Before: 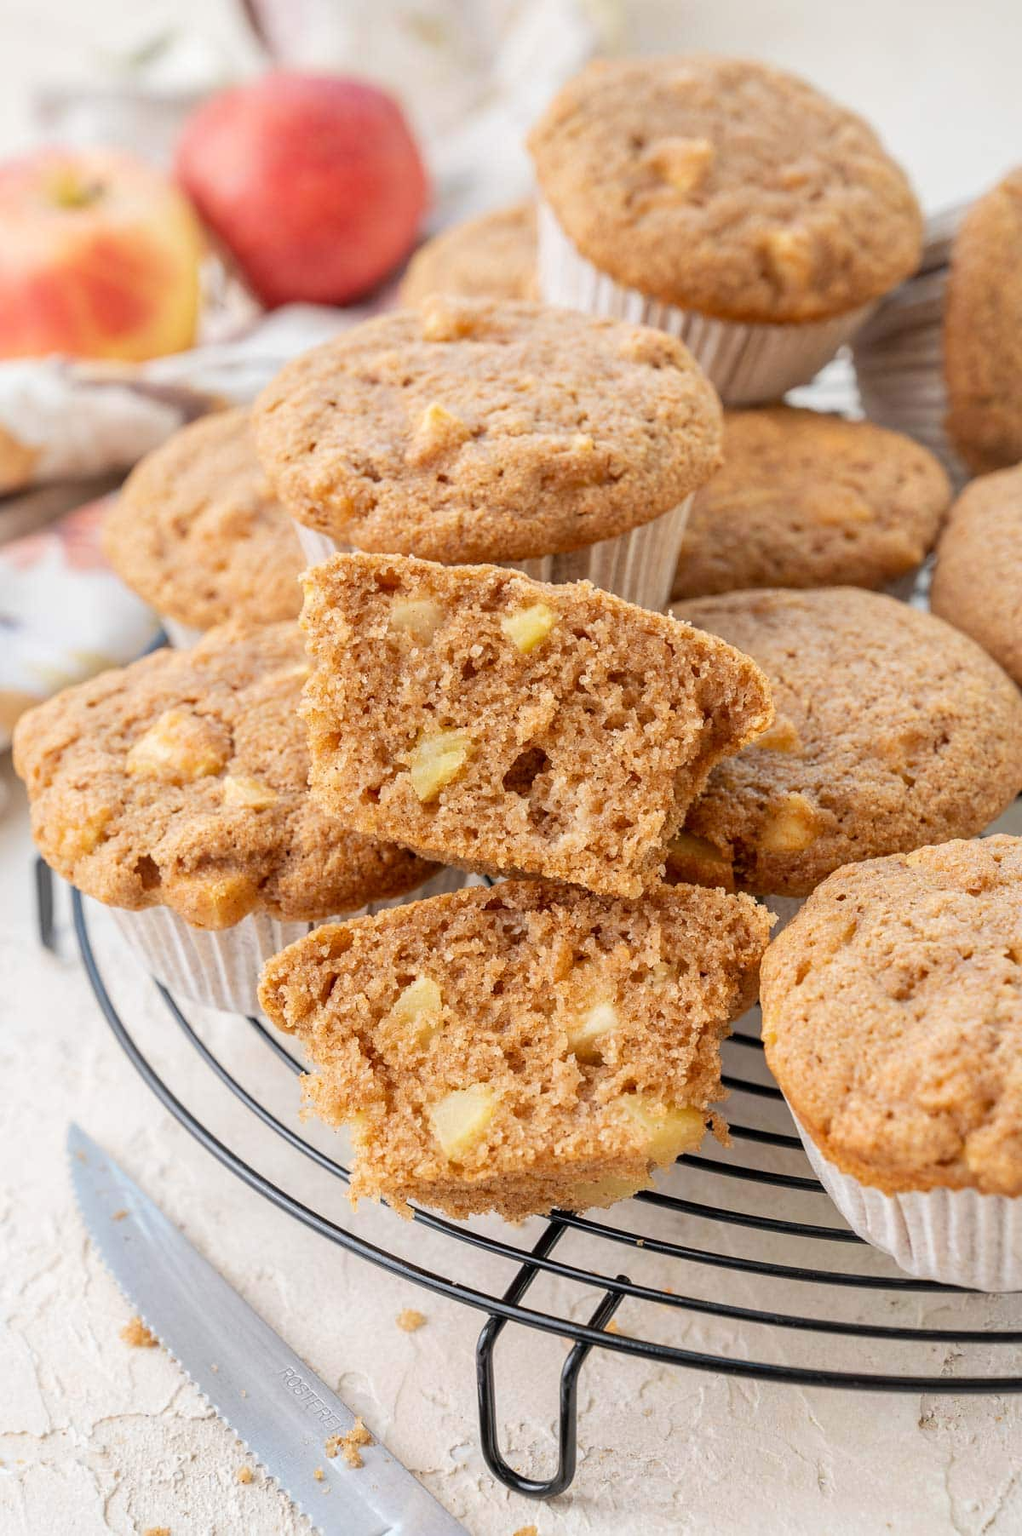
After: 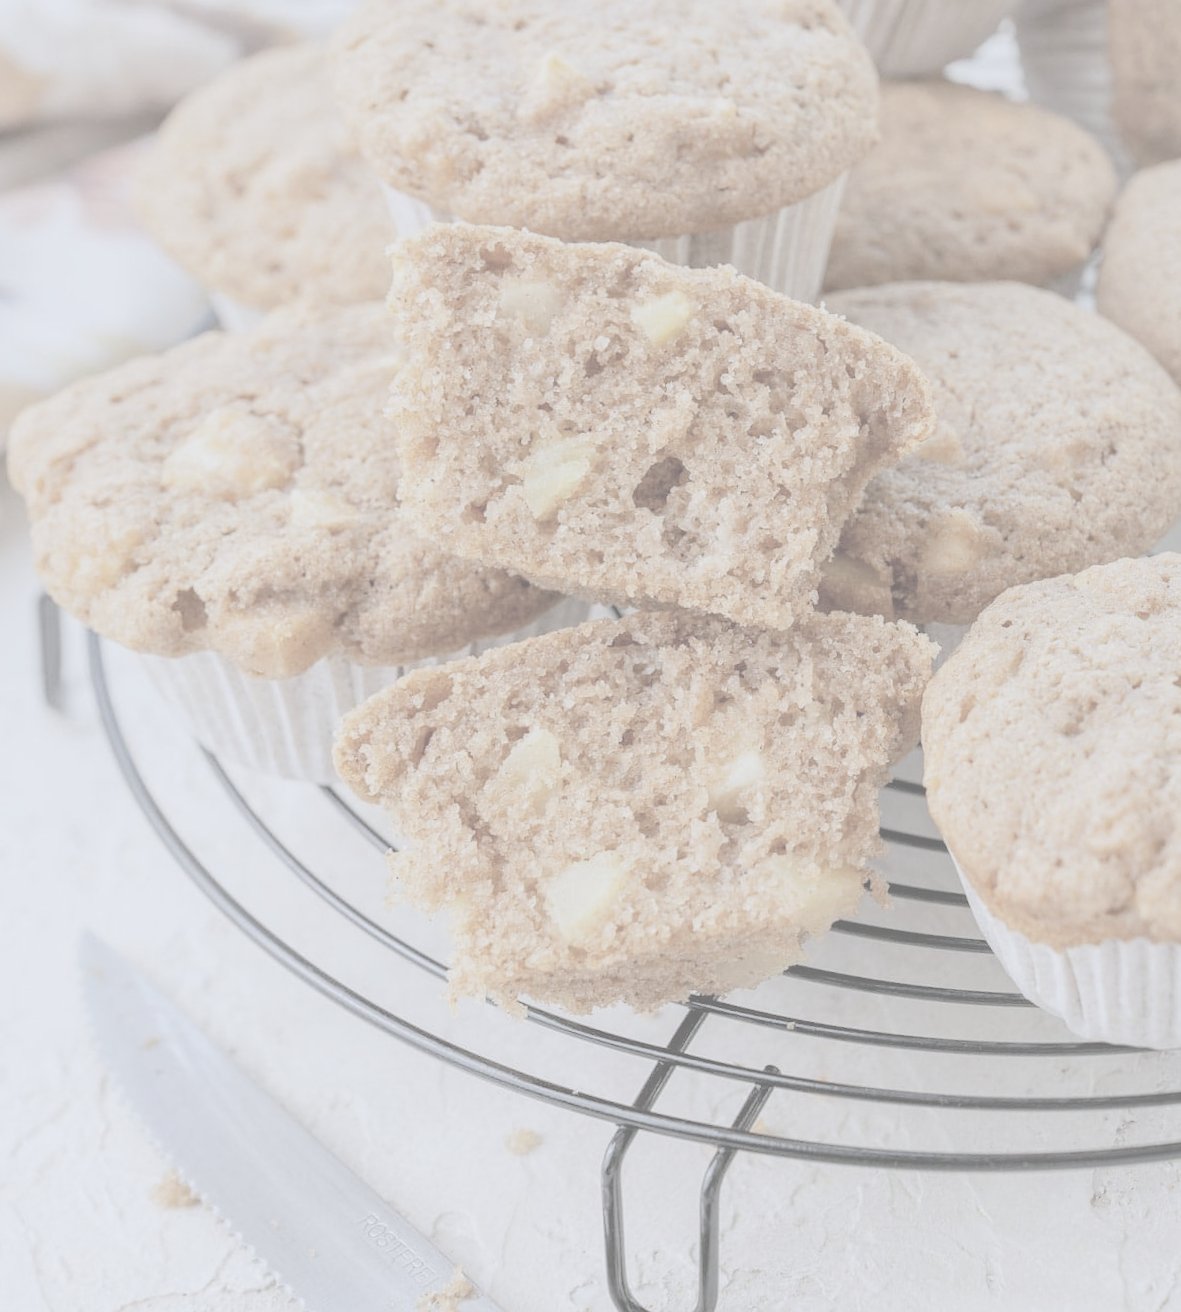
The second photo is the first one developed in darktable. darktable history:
rotate and perspective: rotation -0.013°, lens shift (vertical) -0.027, lens shift (horizontal) 0.178, crop left 0.016, crop right 0.989, crop top 0.082, crop bottom 0.918
contrast brightness saturation: contrast -0.32, brightness 0.75, saturation -0.78
crop and rotate: top 19.998%
white balance: red 0.926, green 1.003, blue 1.133
